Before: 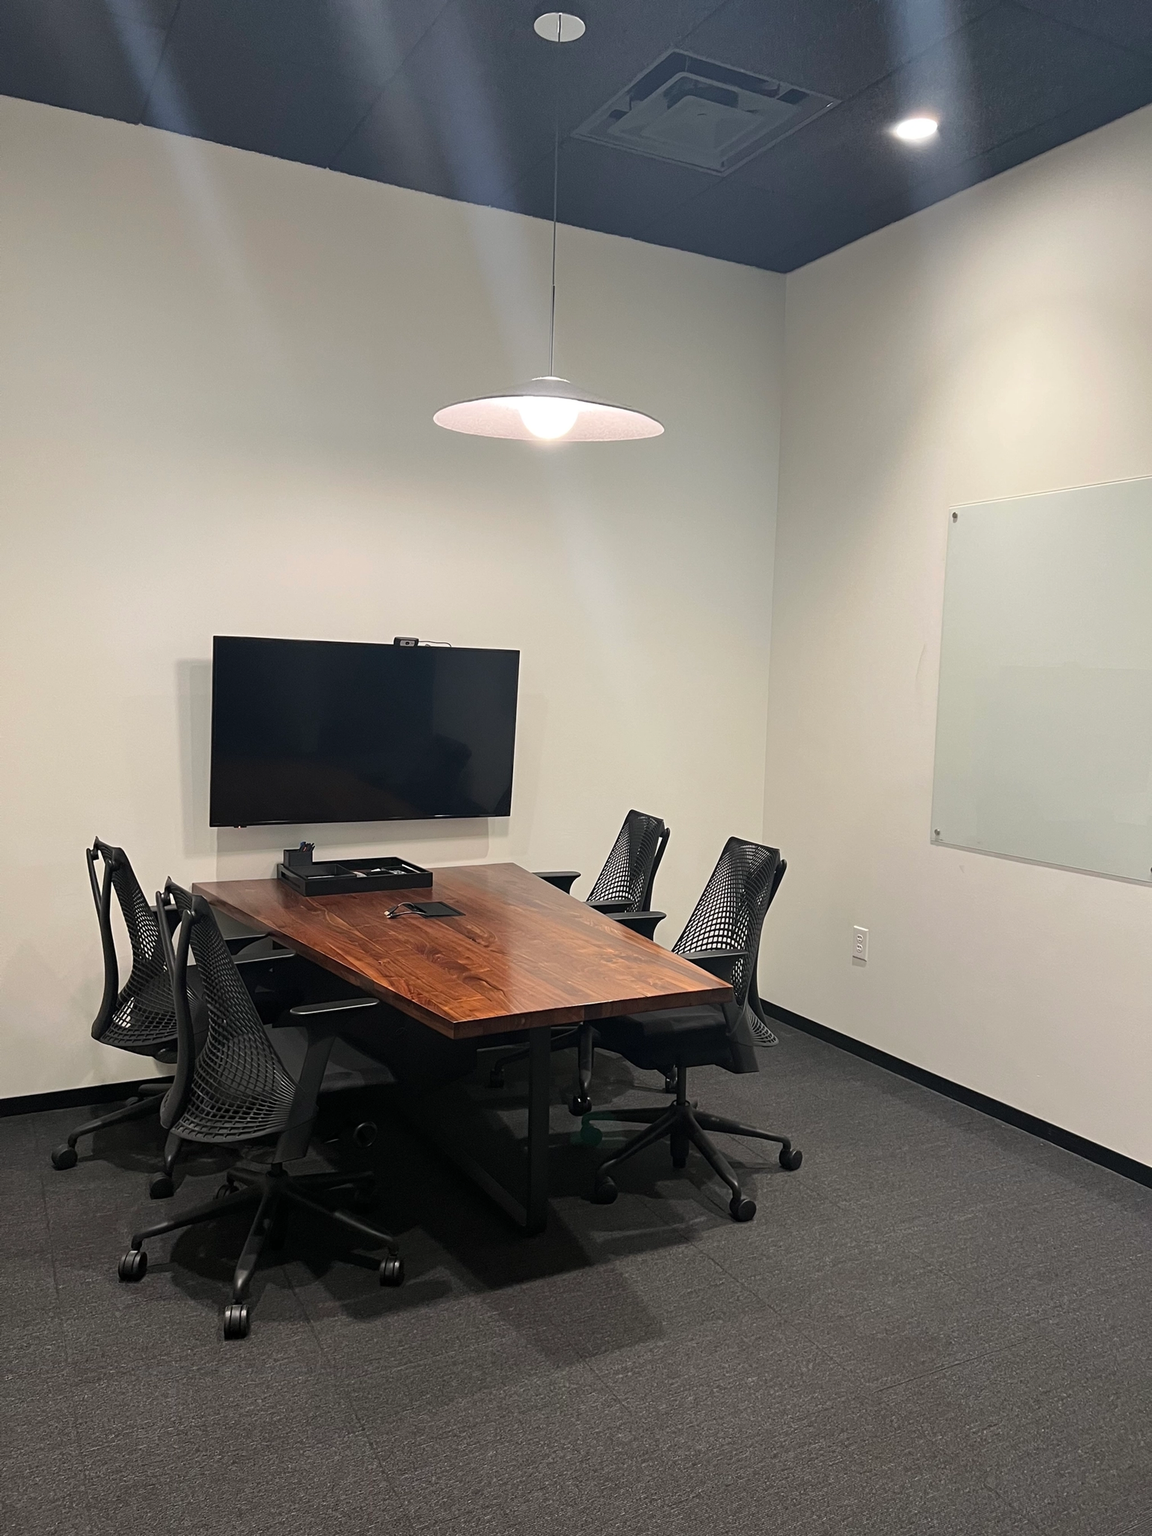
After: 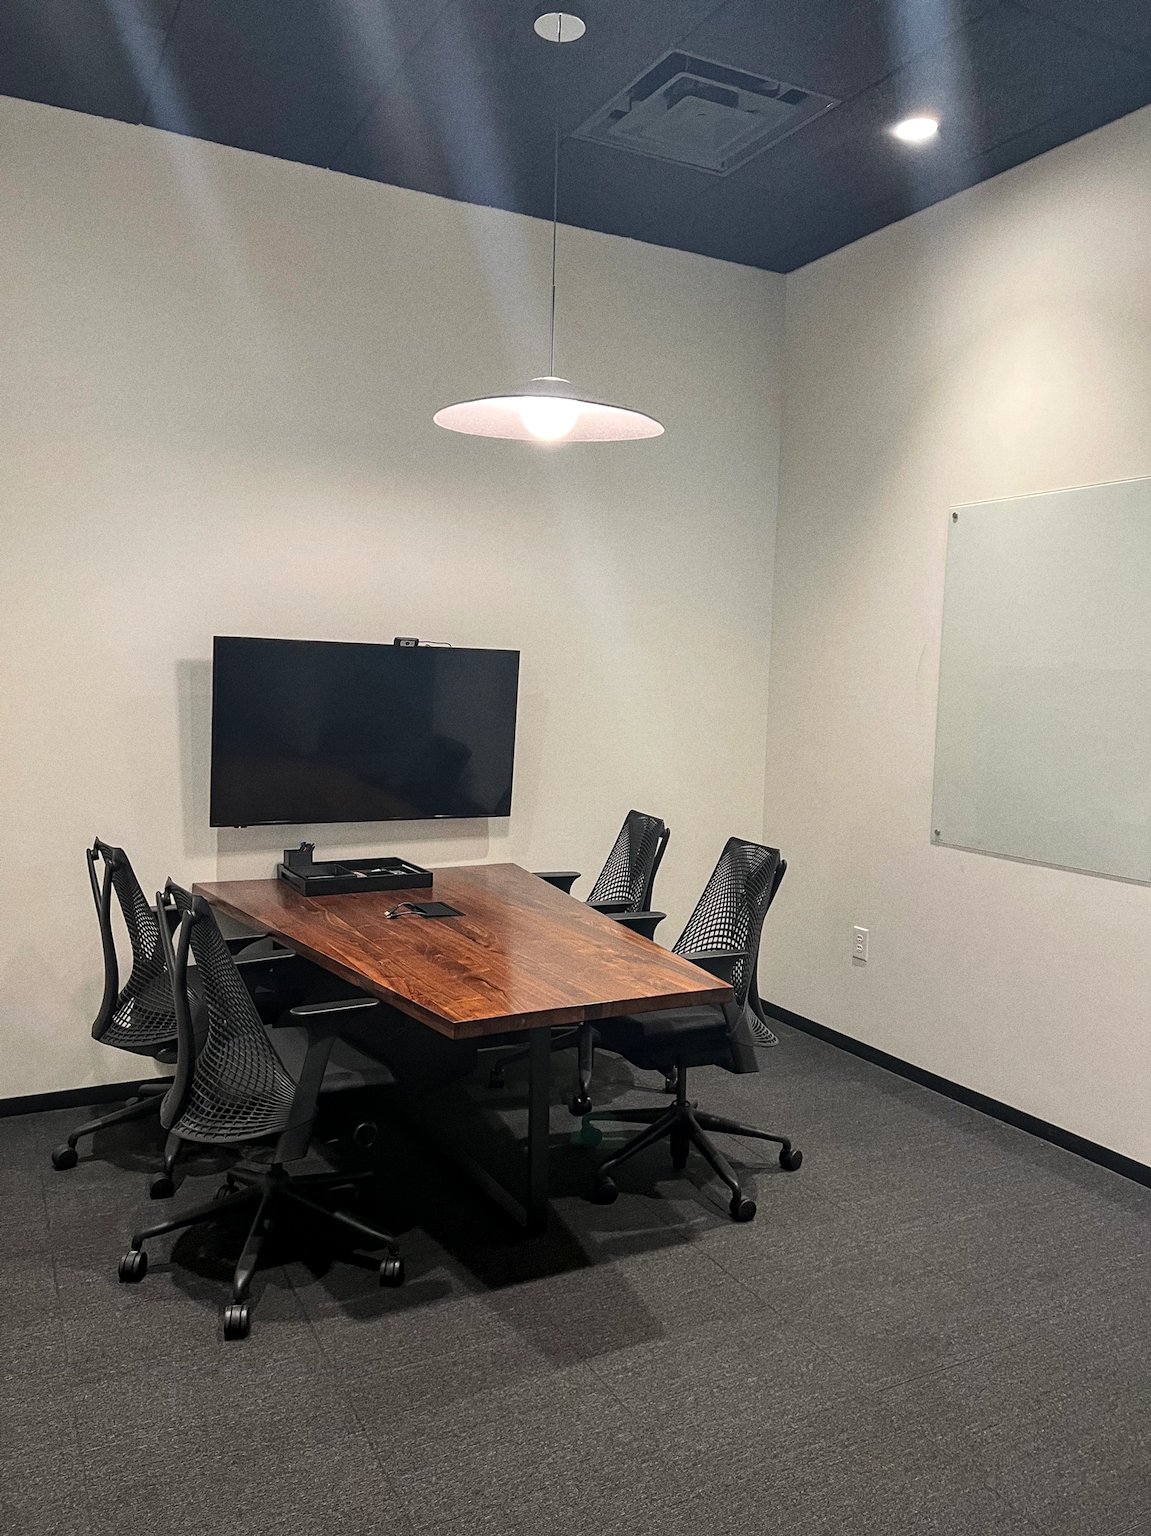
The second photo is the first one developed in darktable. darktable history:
local contrast: on, module defaults
grain: coarseness 0.09 ISO, strength 40%
